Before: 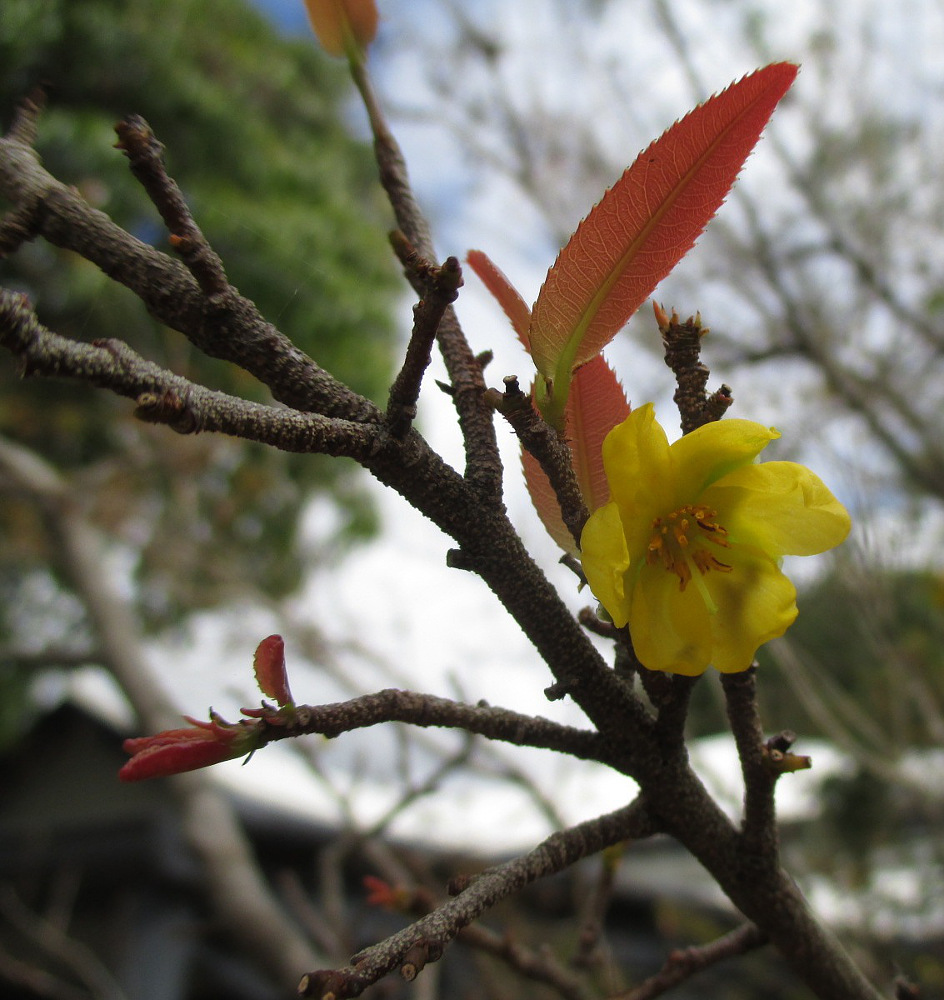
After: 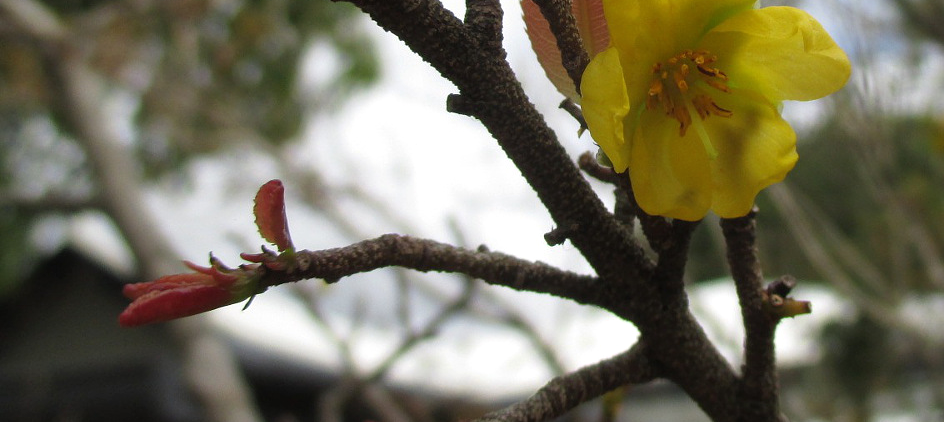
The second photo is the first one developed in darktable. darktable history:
exposure: exposure 0.074 EV, compensate highlight preservation false
shadows and highlights: shadows 31.44, highlights -31.68, soften with gaussian
crop: top 45.505%, bottom 12.218%
